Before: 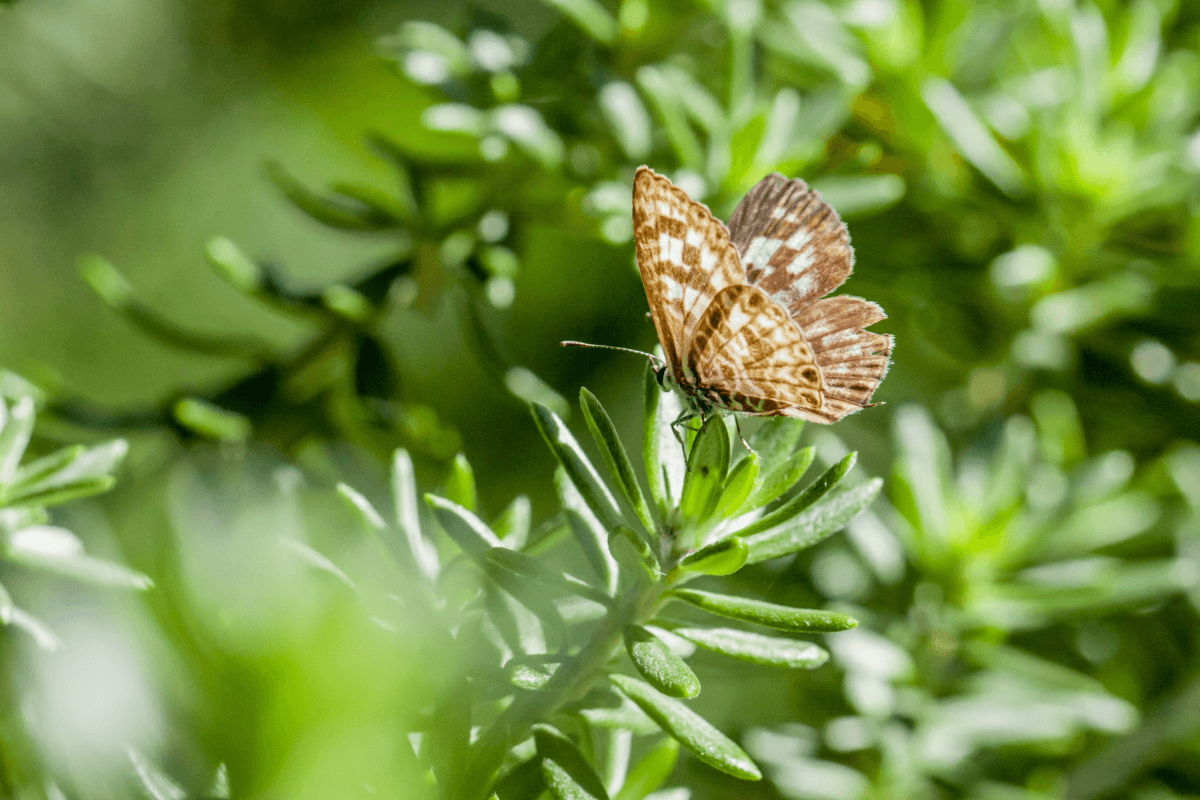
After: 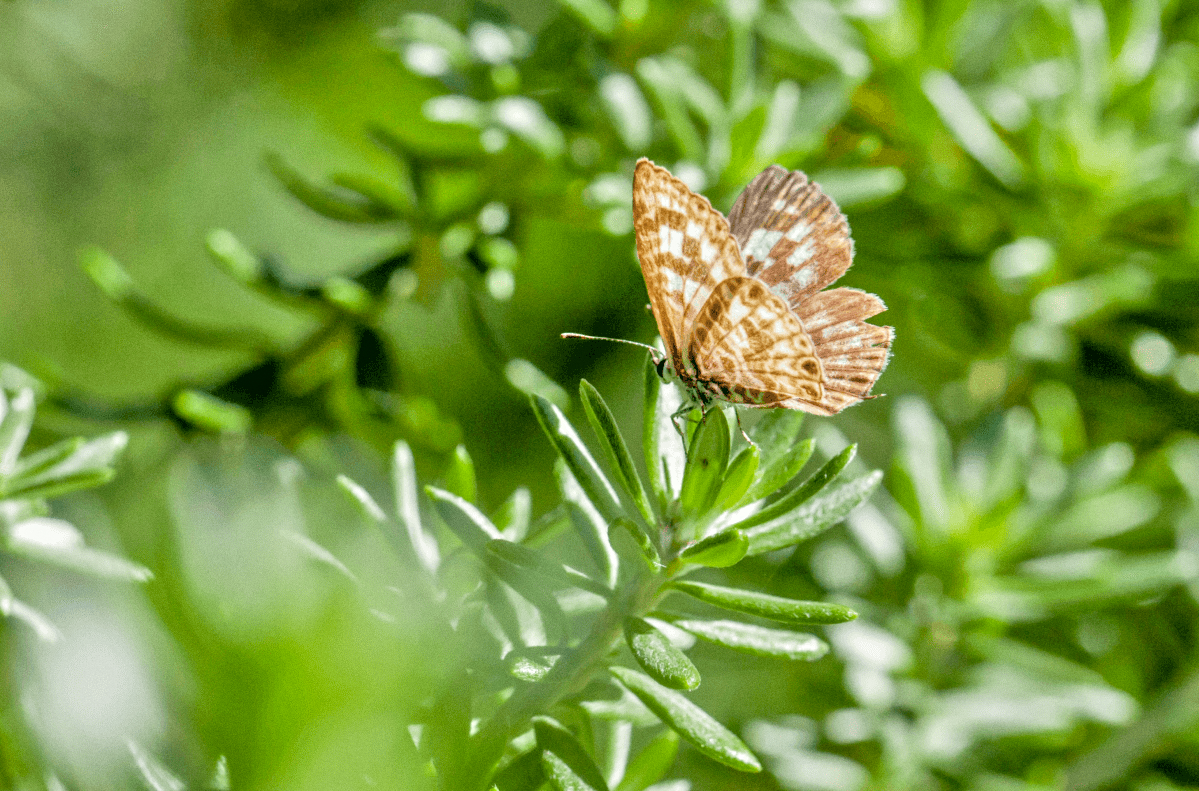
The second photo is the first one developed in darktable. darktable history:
white balance: emerald 1
grain: coarseness 0.09 ISO, strength 16.61%
color zones: curves: ch0 [(0, 0.465) (0.092, 0.596) (0.289, 0.464) (0.429, 0.453) (0.571, 0.464) (0.714, 0.455) (0.857, 0.462) (1, 0.465)]
local contrast: highlights 100%, shadows 100%, detail 120%, midtone range 0.2
tone equalizer: -7 EV 0.15 EV, -6 EV 0.6 EV, -5 EV 1.15 EV, -4 EV 1.33 EV, -3 EV 1.15 EV, -2 EV 0.6 EV, -1 EV 0.15 EV, mask exposure compensation -0.5 EV
exposure: exposure -0.048 EV, compensate highlight preservation false
crop: top 1.049%, right 0.001%
